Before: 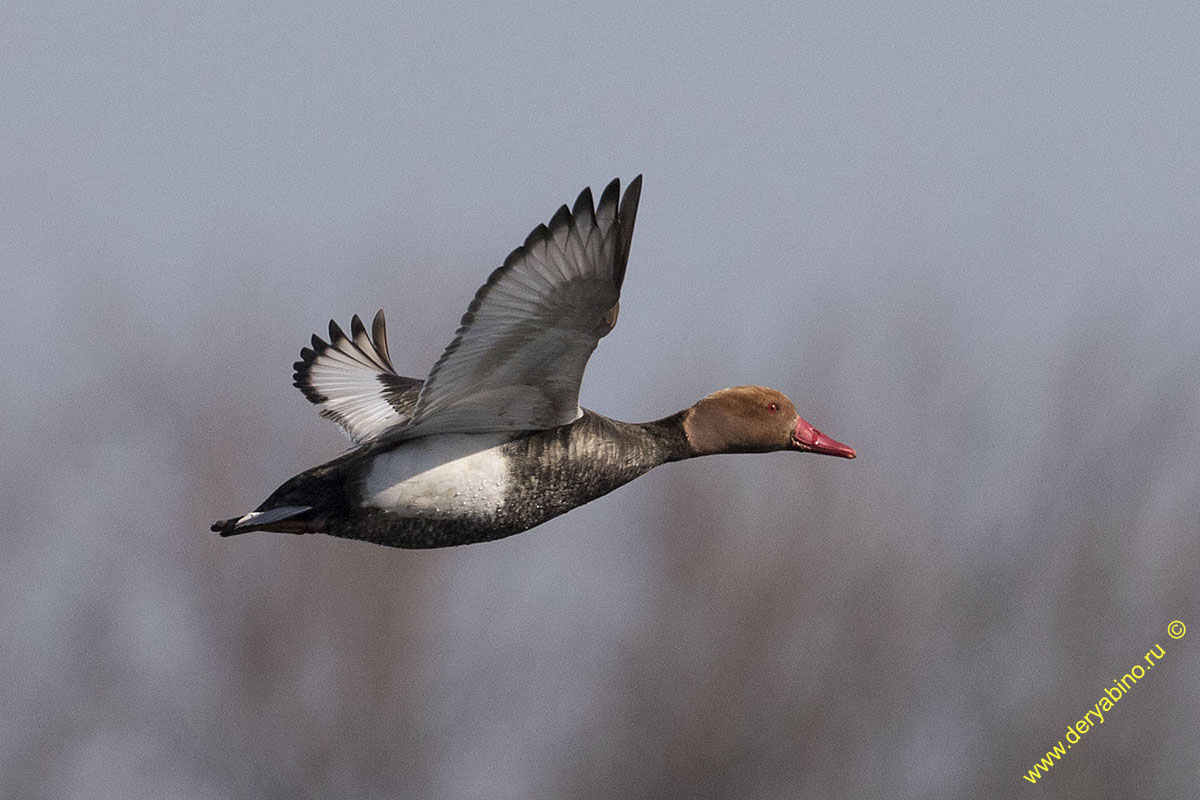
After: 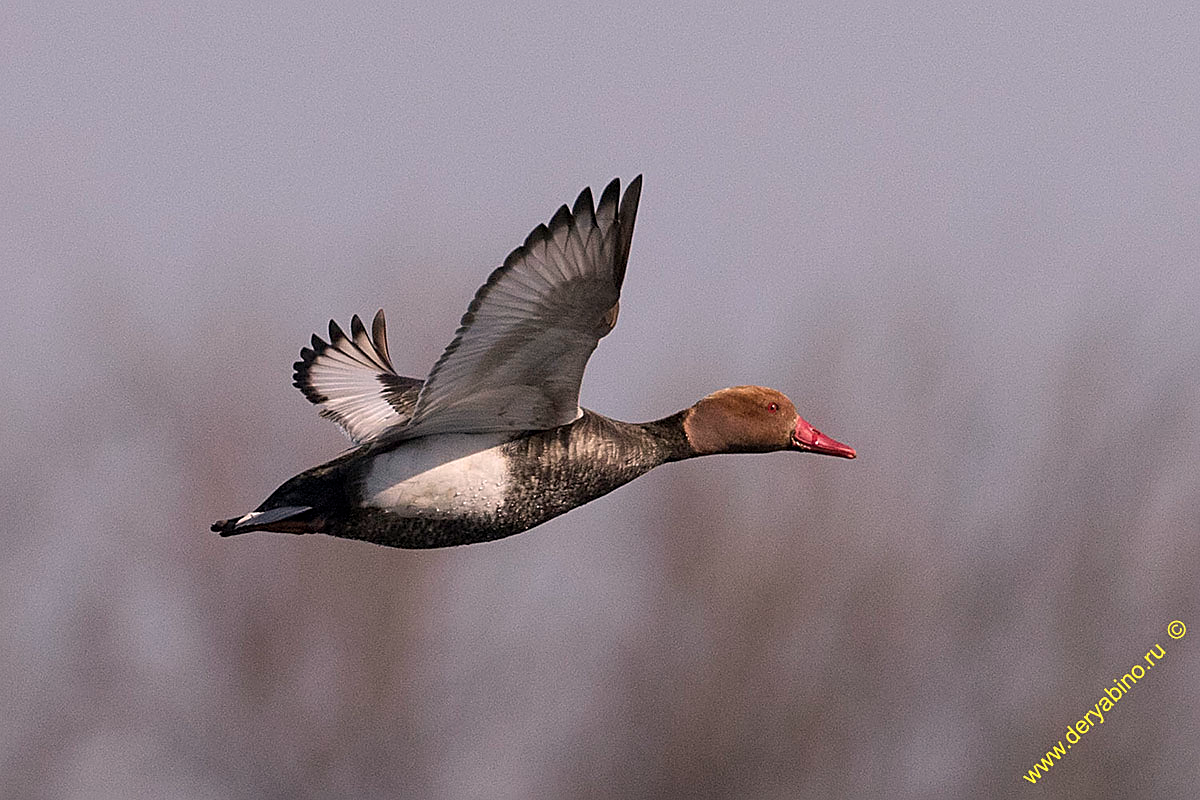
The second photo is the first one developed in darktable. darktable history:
sharpen: on, module defaults
color correction: highlights a* 7.38, highlights b* 3.98
